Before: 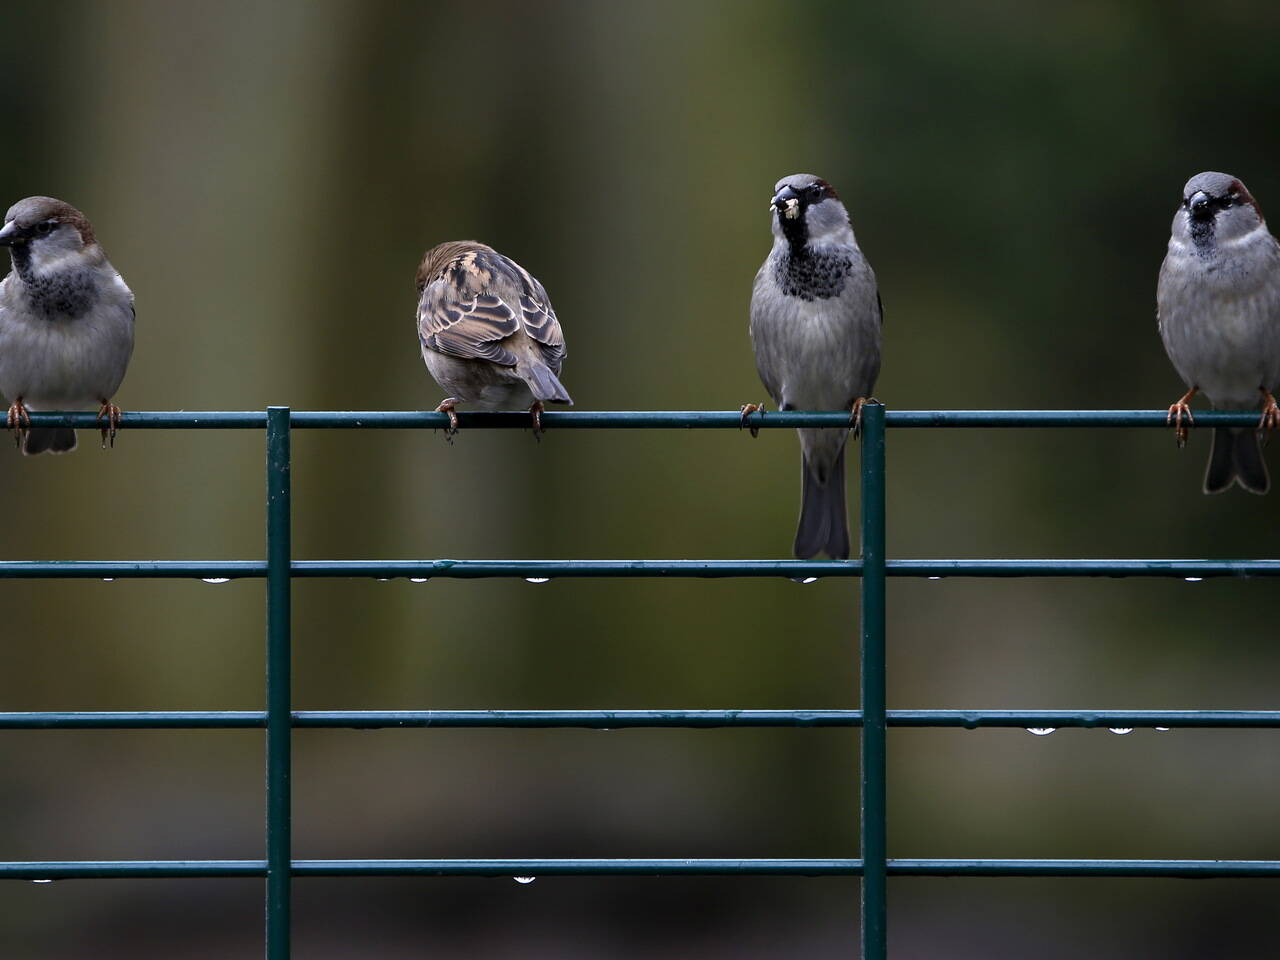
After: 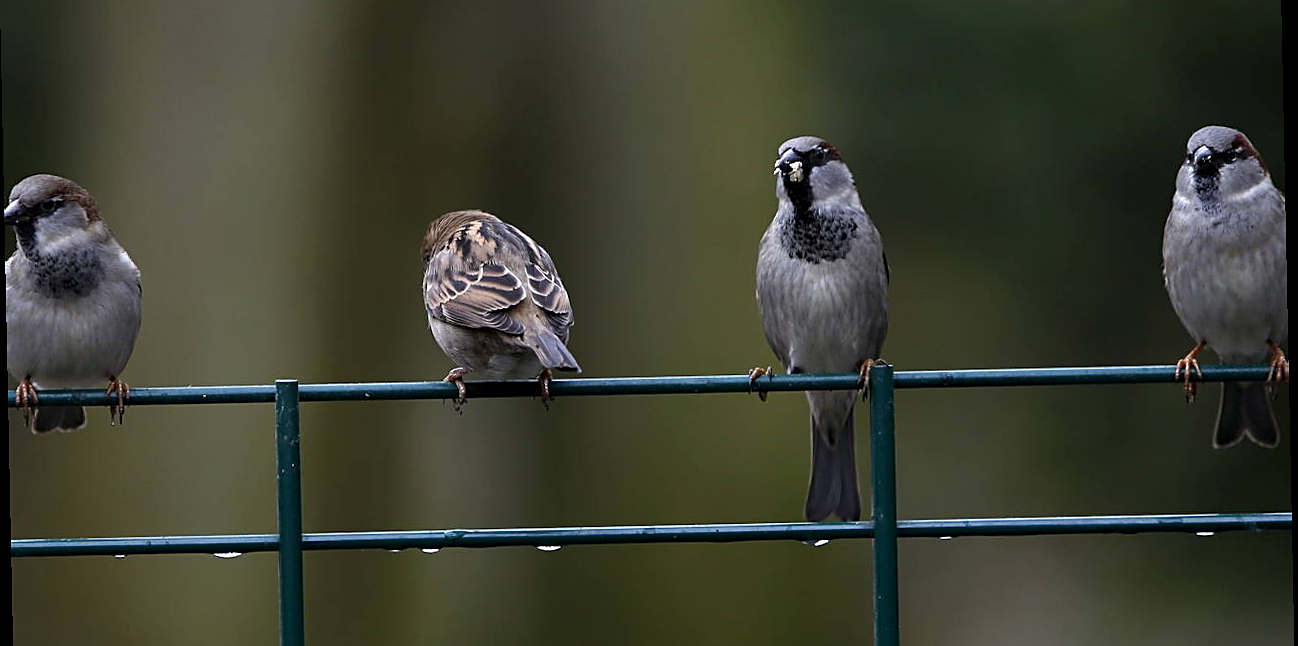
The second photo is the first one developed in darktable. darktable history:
rotate and perspective: rotation -1.17°, automatic cropping off
crop and rotate: top 4.848%, bottom 29.503%
sharpen: on, module defaults
